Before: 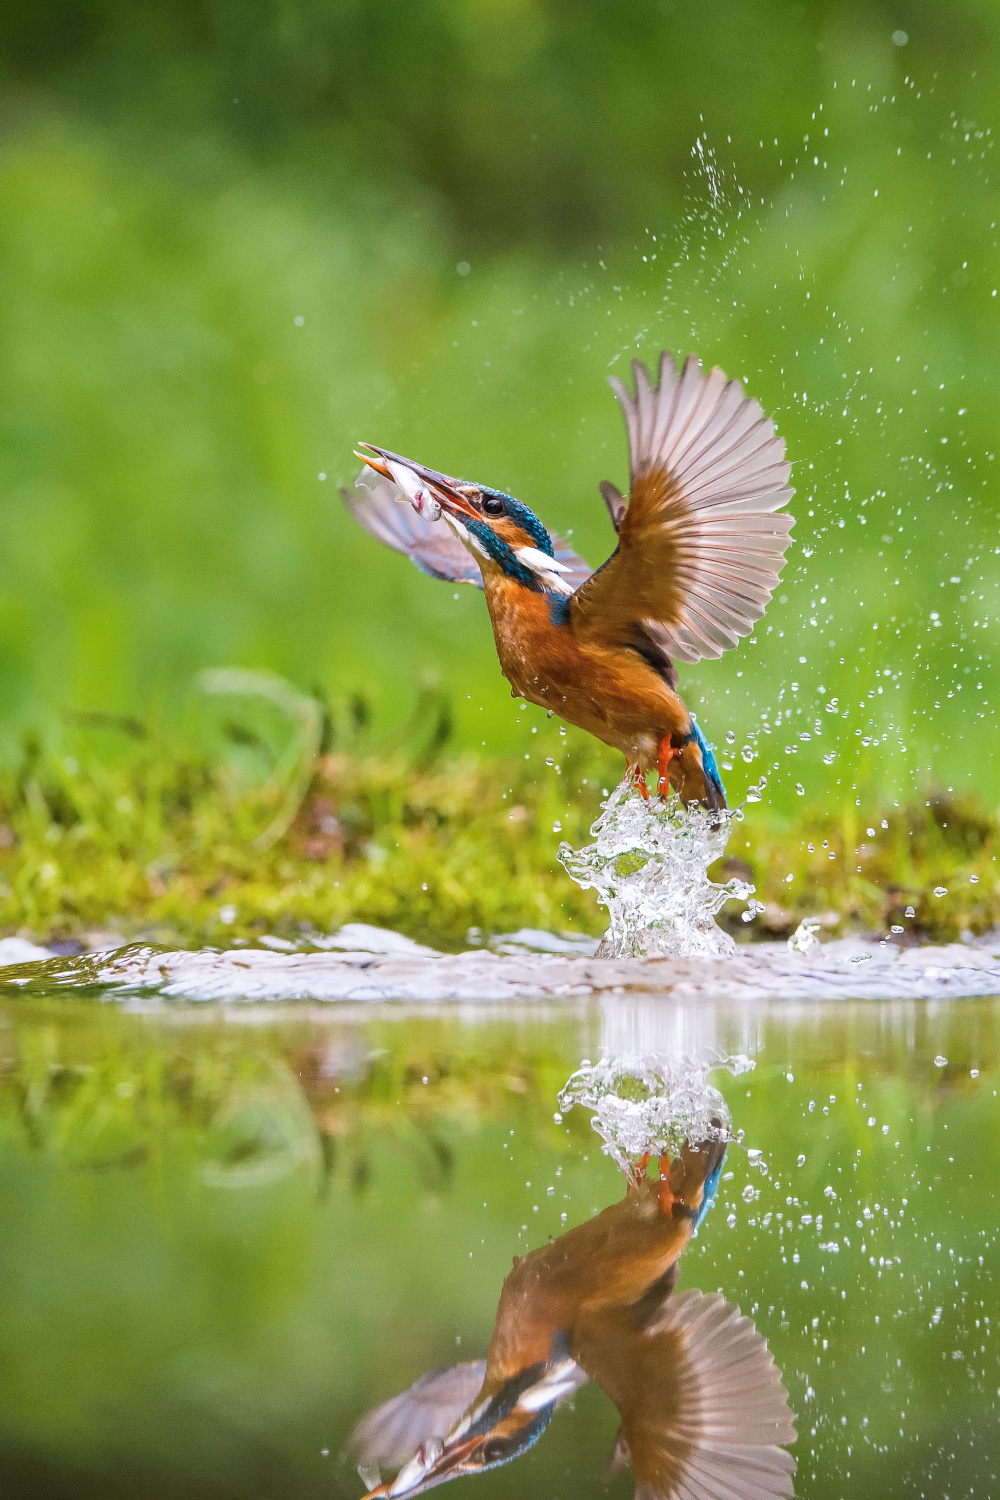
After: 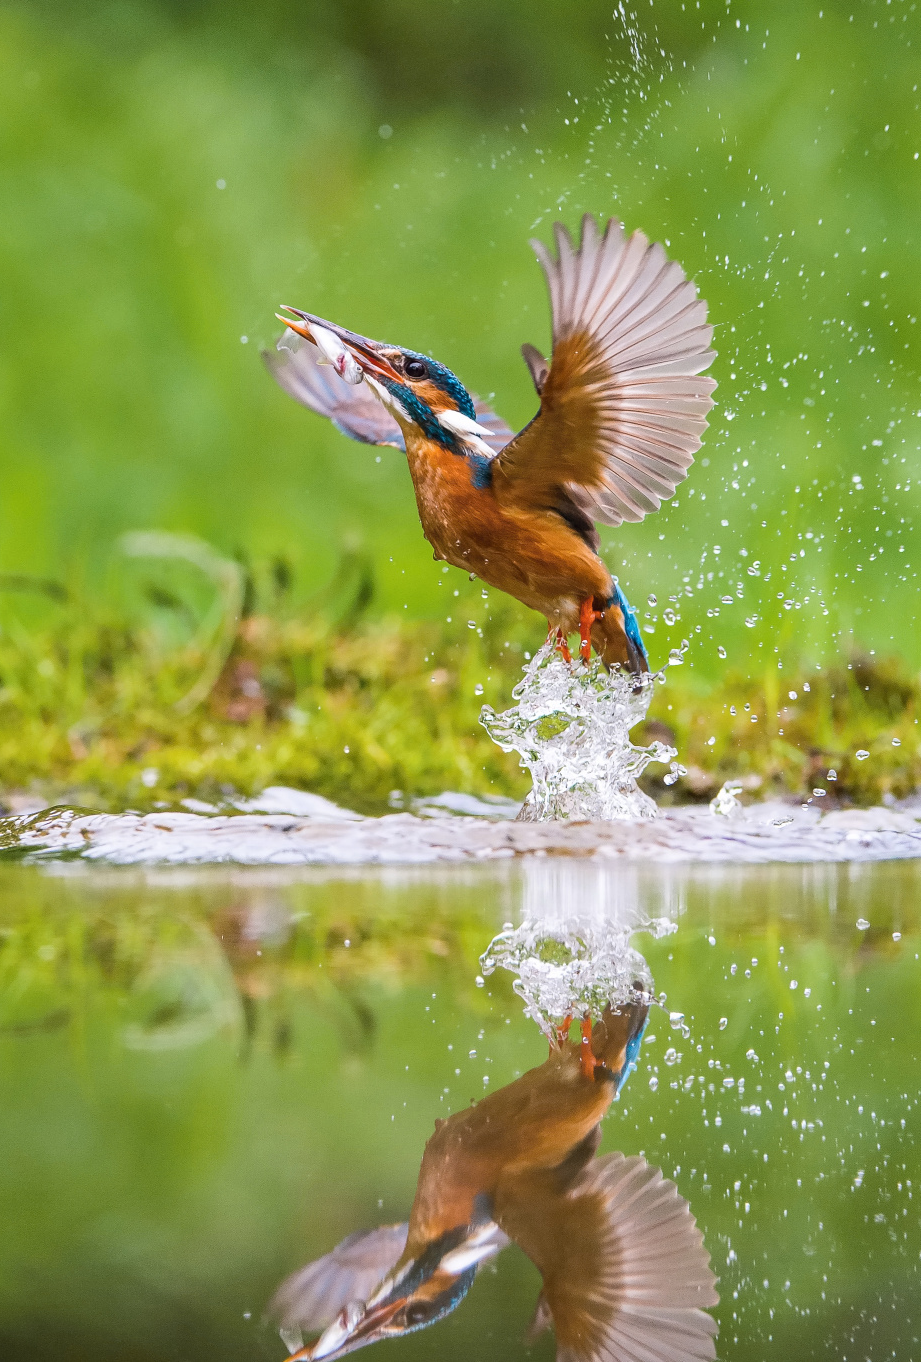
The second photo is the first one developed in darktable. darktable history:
crop and rotate: left 7.84%, top 9.145%
